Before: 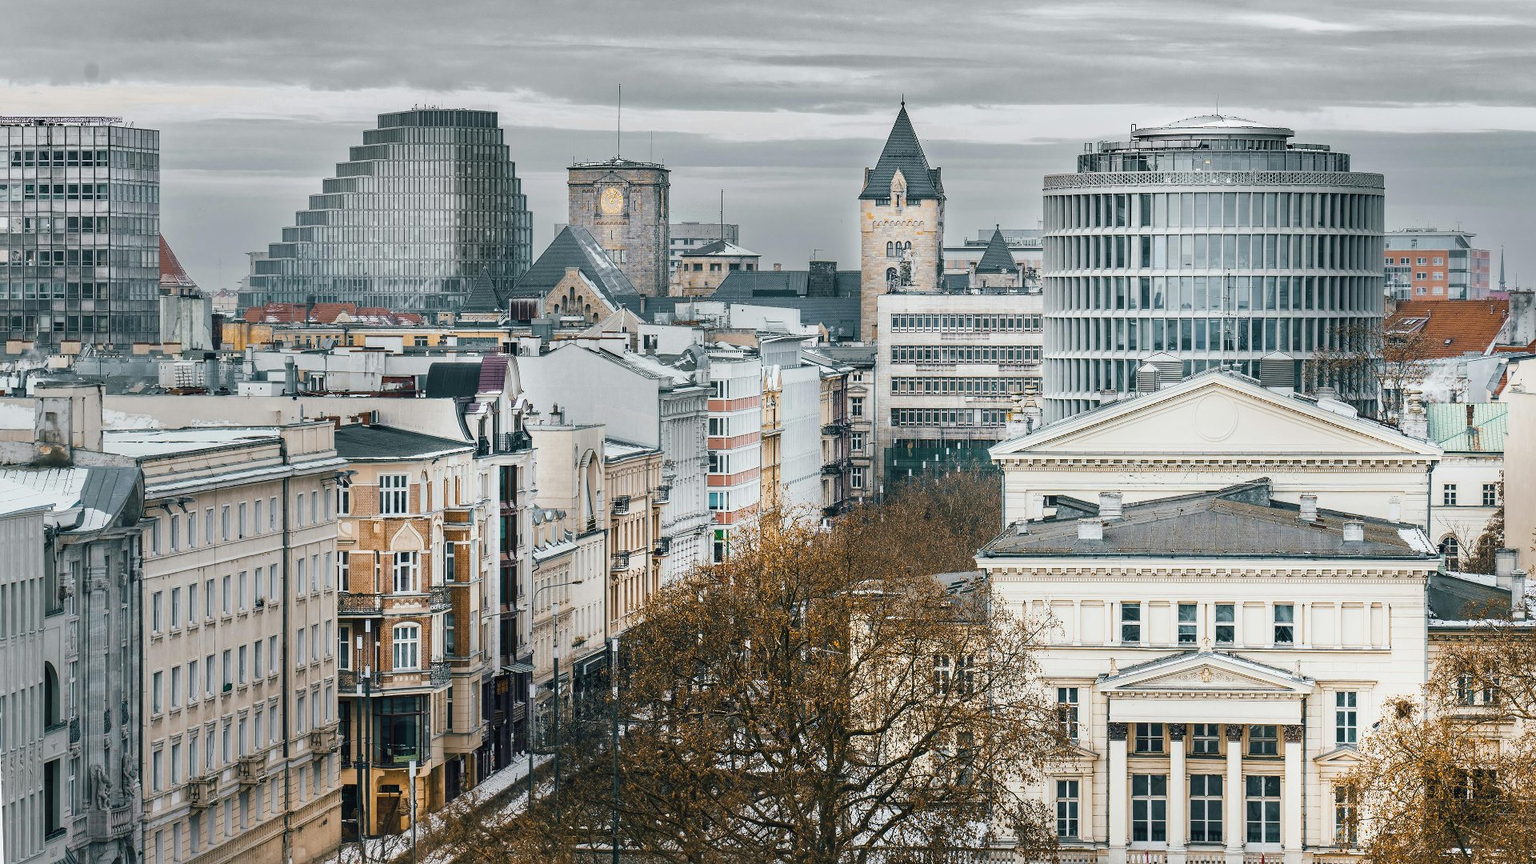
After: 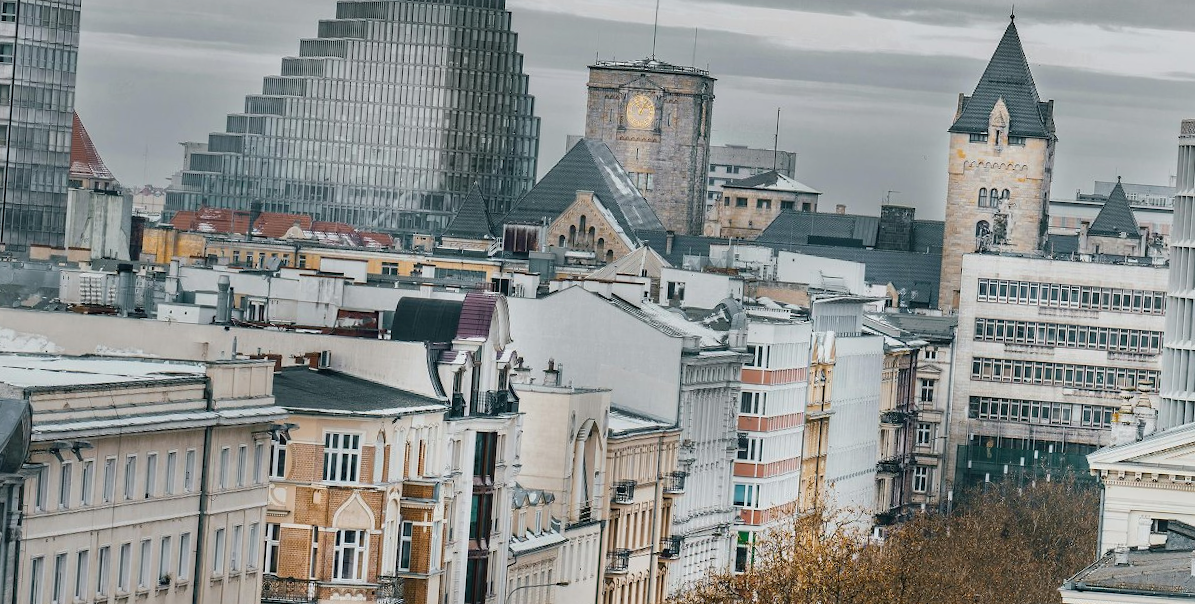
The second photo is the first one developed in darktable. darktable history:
crop and rotate: angle -4.22°, left 2.181%, top 6.768%, right 27.549%, bottom 30.12%
exposure: exposure -0.157 EV, compensate highlight preservation false
